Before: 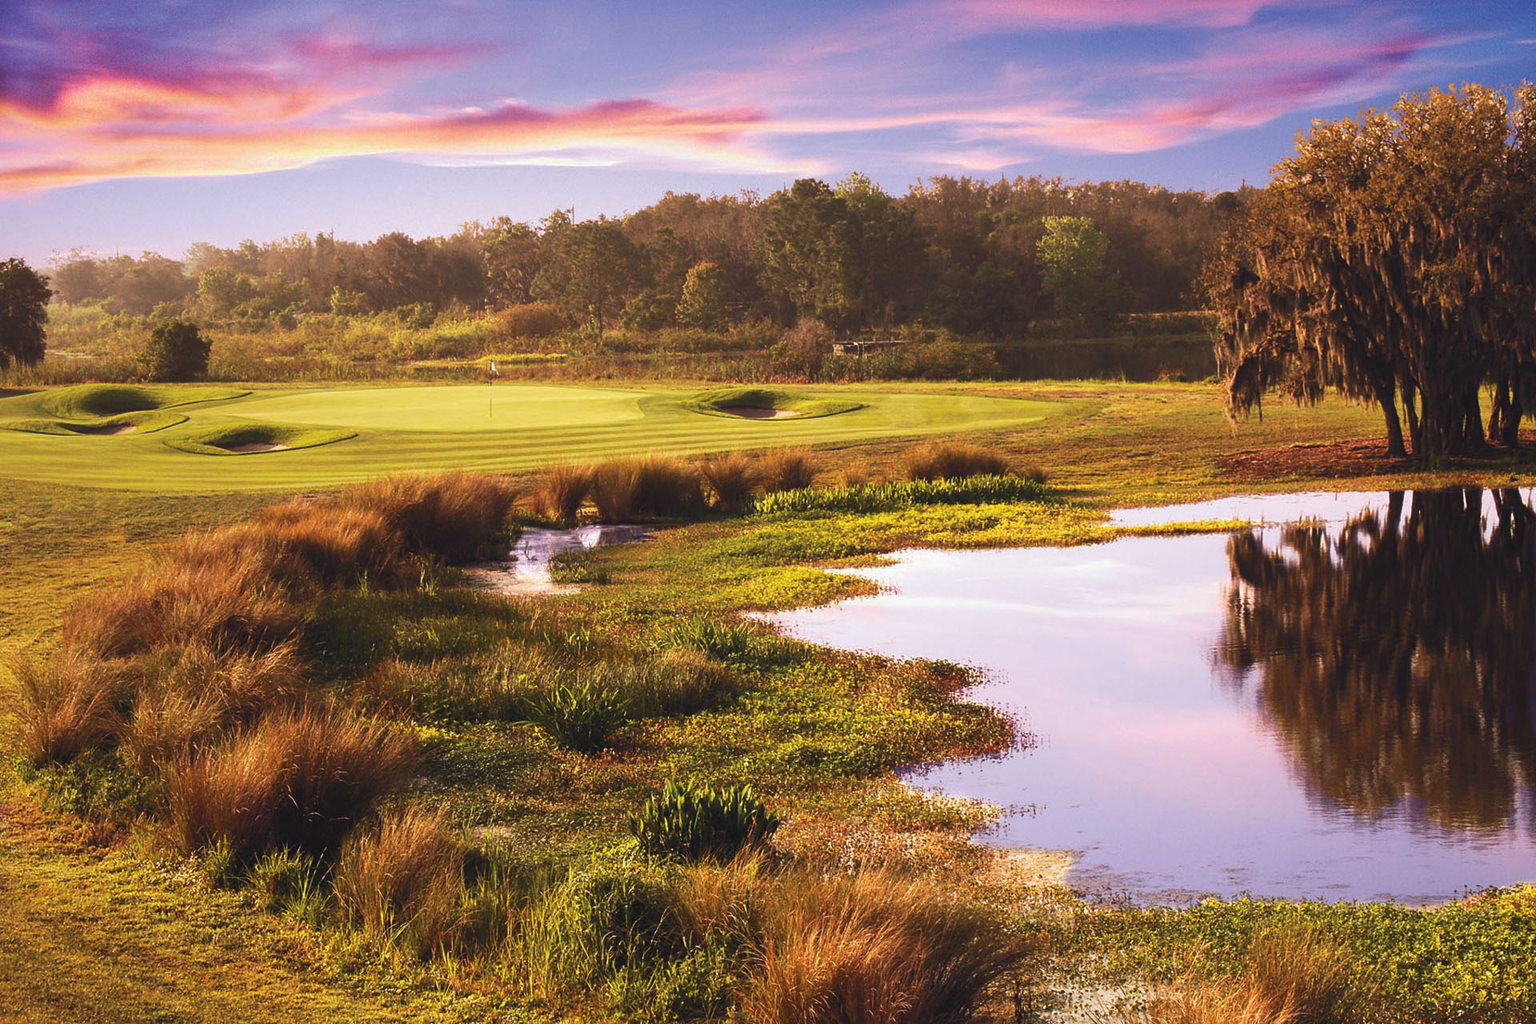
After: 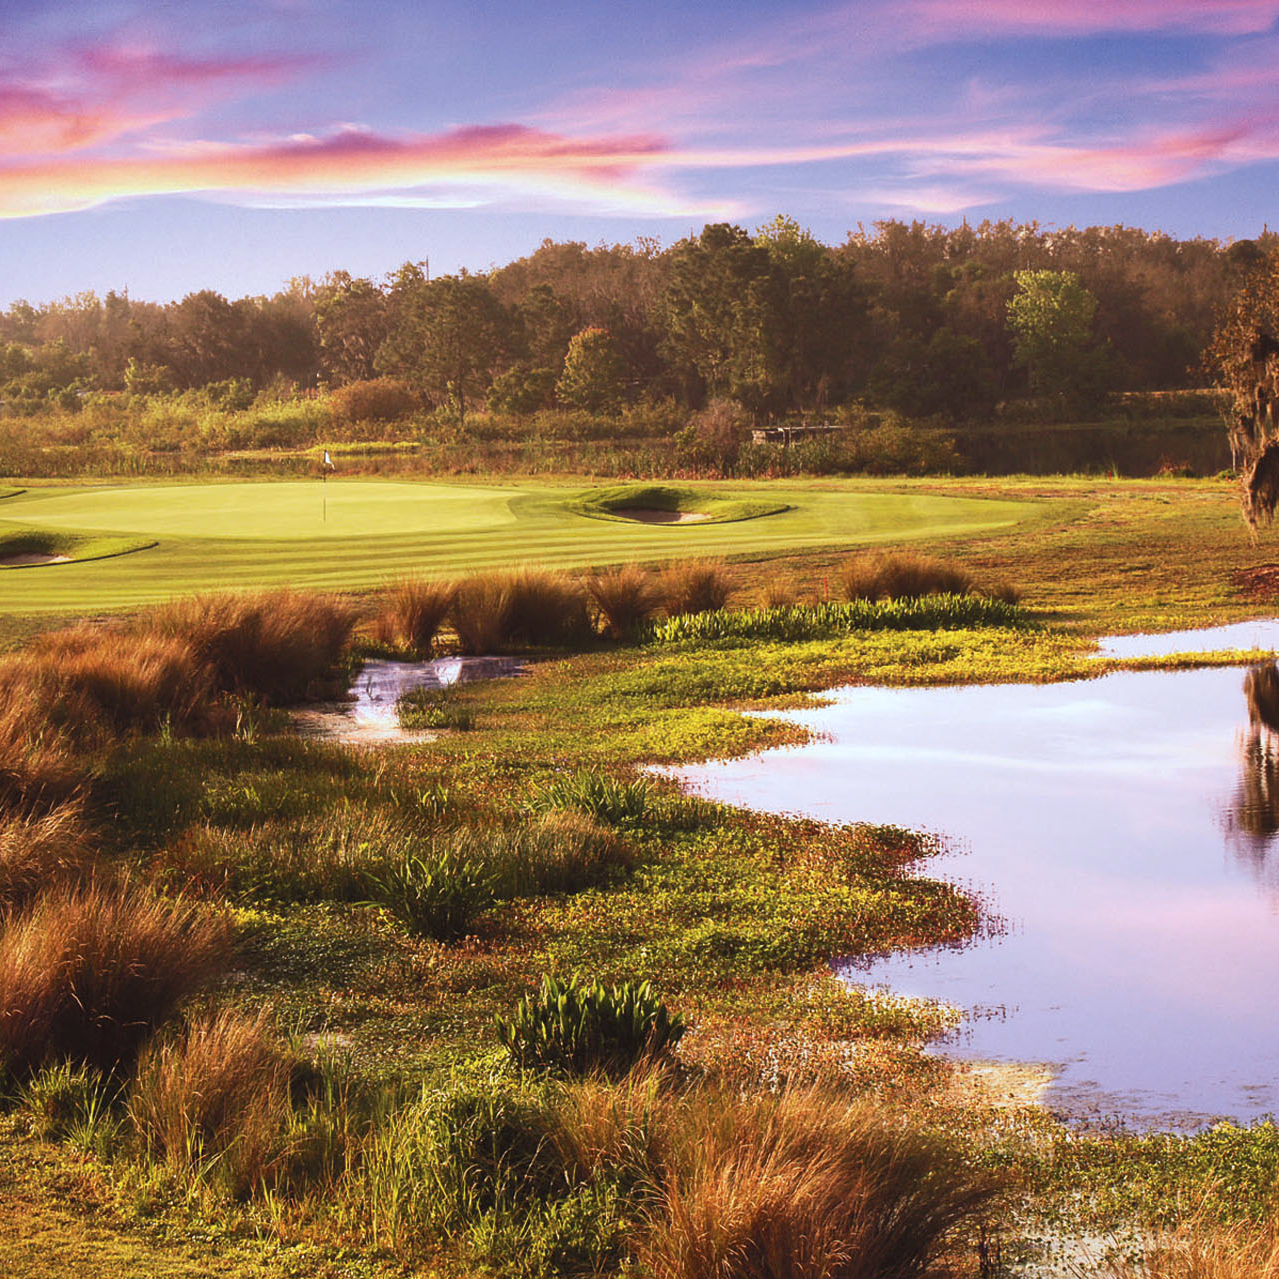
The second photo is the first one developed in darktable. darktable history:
crop and rotate: left 15.055%, right 18.278%
color correction: highlights a* -3.28, highlights b* -6.24, shadows a* 3.1, shadows b* 5.19
